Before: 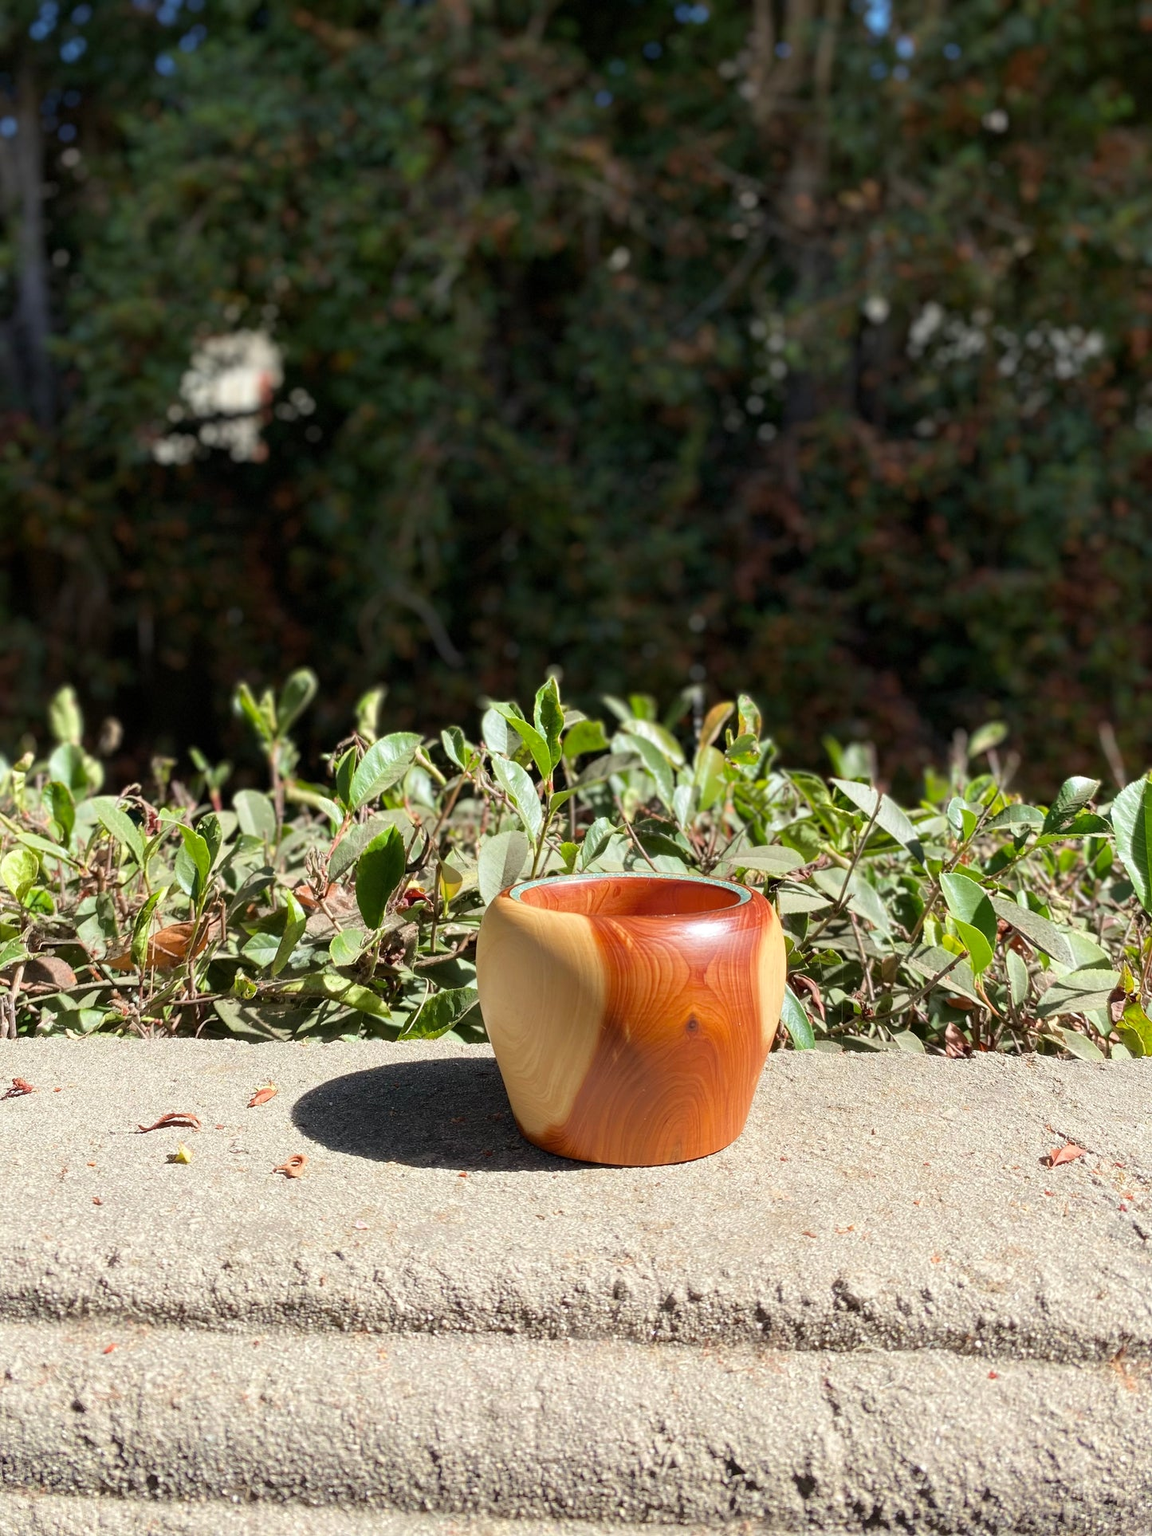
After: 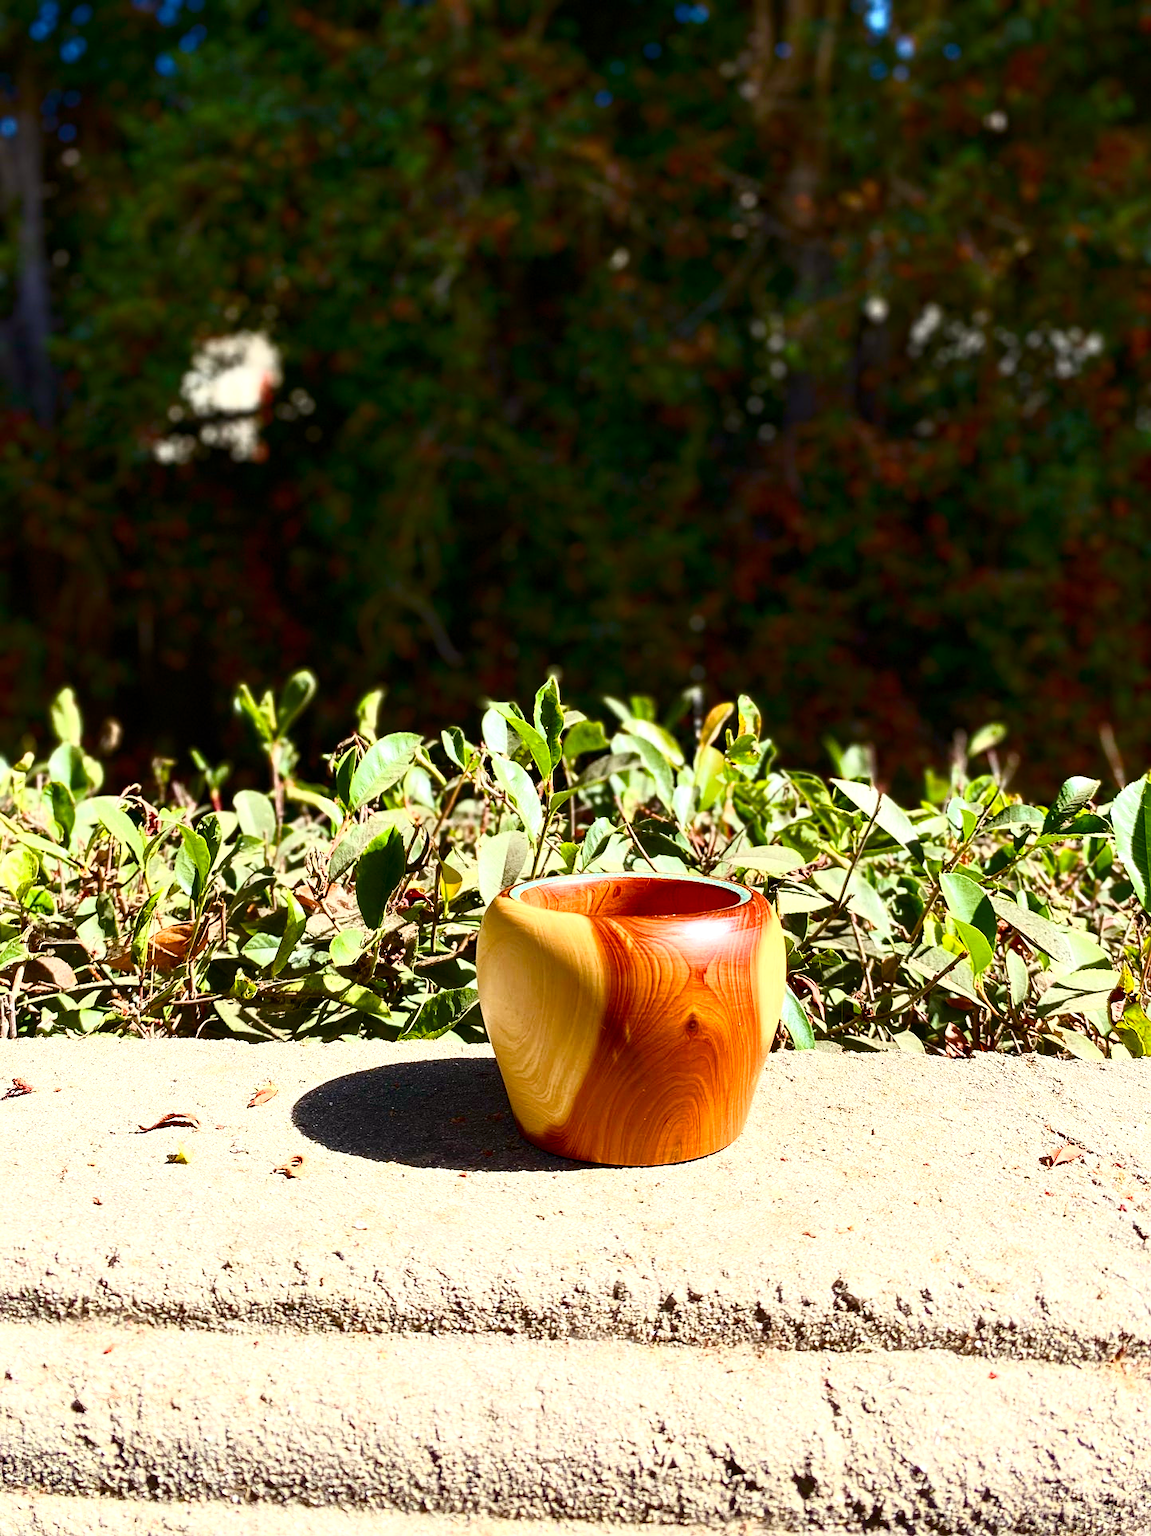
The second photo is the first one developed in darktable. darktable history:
sharpen: amount 0.207
color correction: highlights b* 0.013, saturation 0.981
tone equalizer: -8 EV 0.001 EV, -7 EV -0.002 EV, -6 EV 0.003 EV, -5 EV -0.04 EV, -4 EV -0.128 EV, -3 EV -0.158 EV, -2 EV 0.226 EV, -1 EV 0.705 EV, +0 EV 0.491 EV, edges refinement/feathering 500, mask exposure compensation -1.57 EV, preserve details no
contrast brightness saturation: contrast 0.397, brightness 0.106, saturation 0.209
color balance rgb: power › chroma 0.326%, power › hue 25.35°, perceptual saturation grading › global saturation 20%, perceptual saturation grading › highlights -24.889%, perceptual saturation grading › shadows 50.232%, global vibrance 20%
